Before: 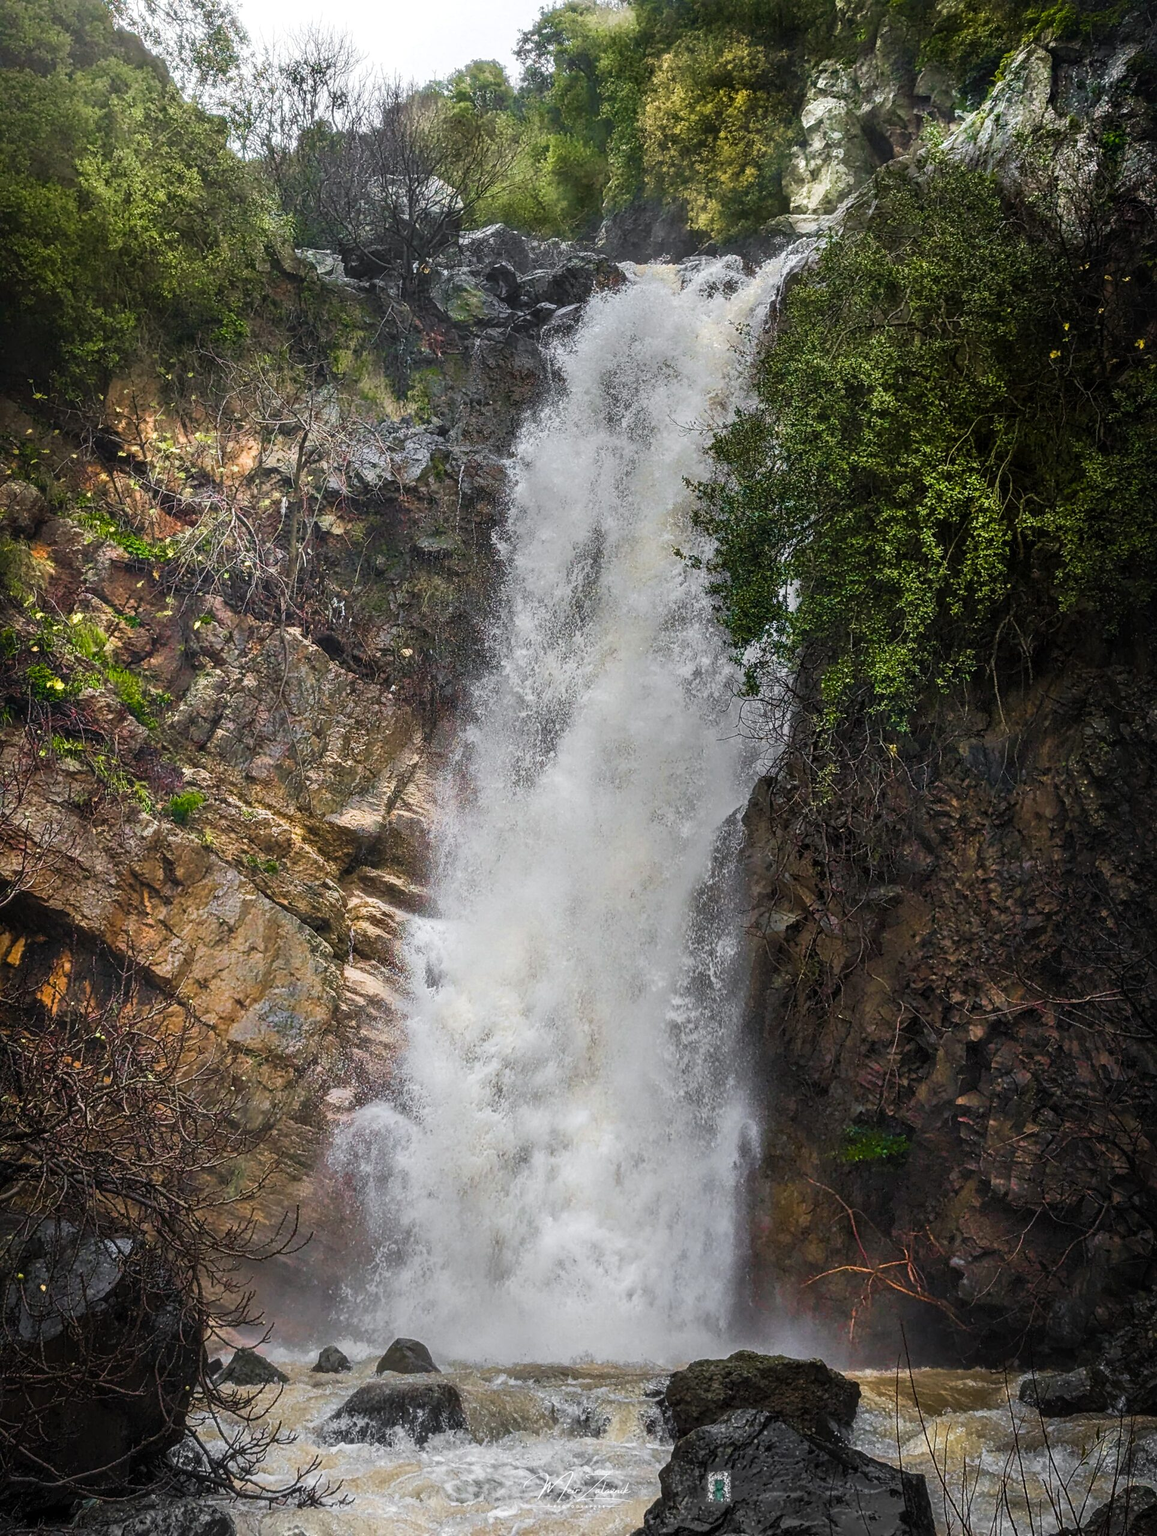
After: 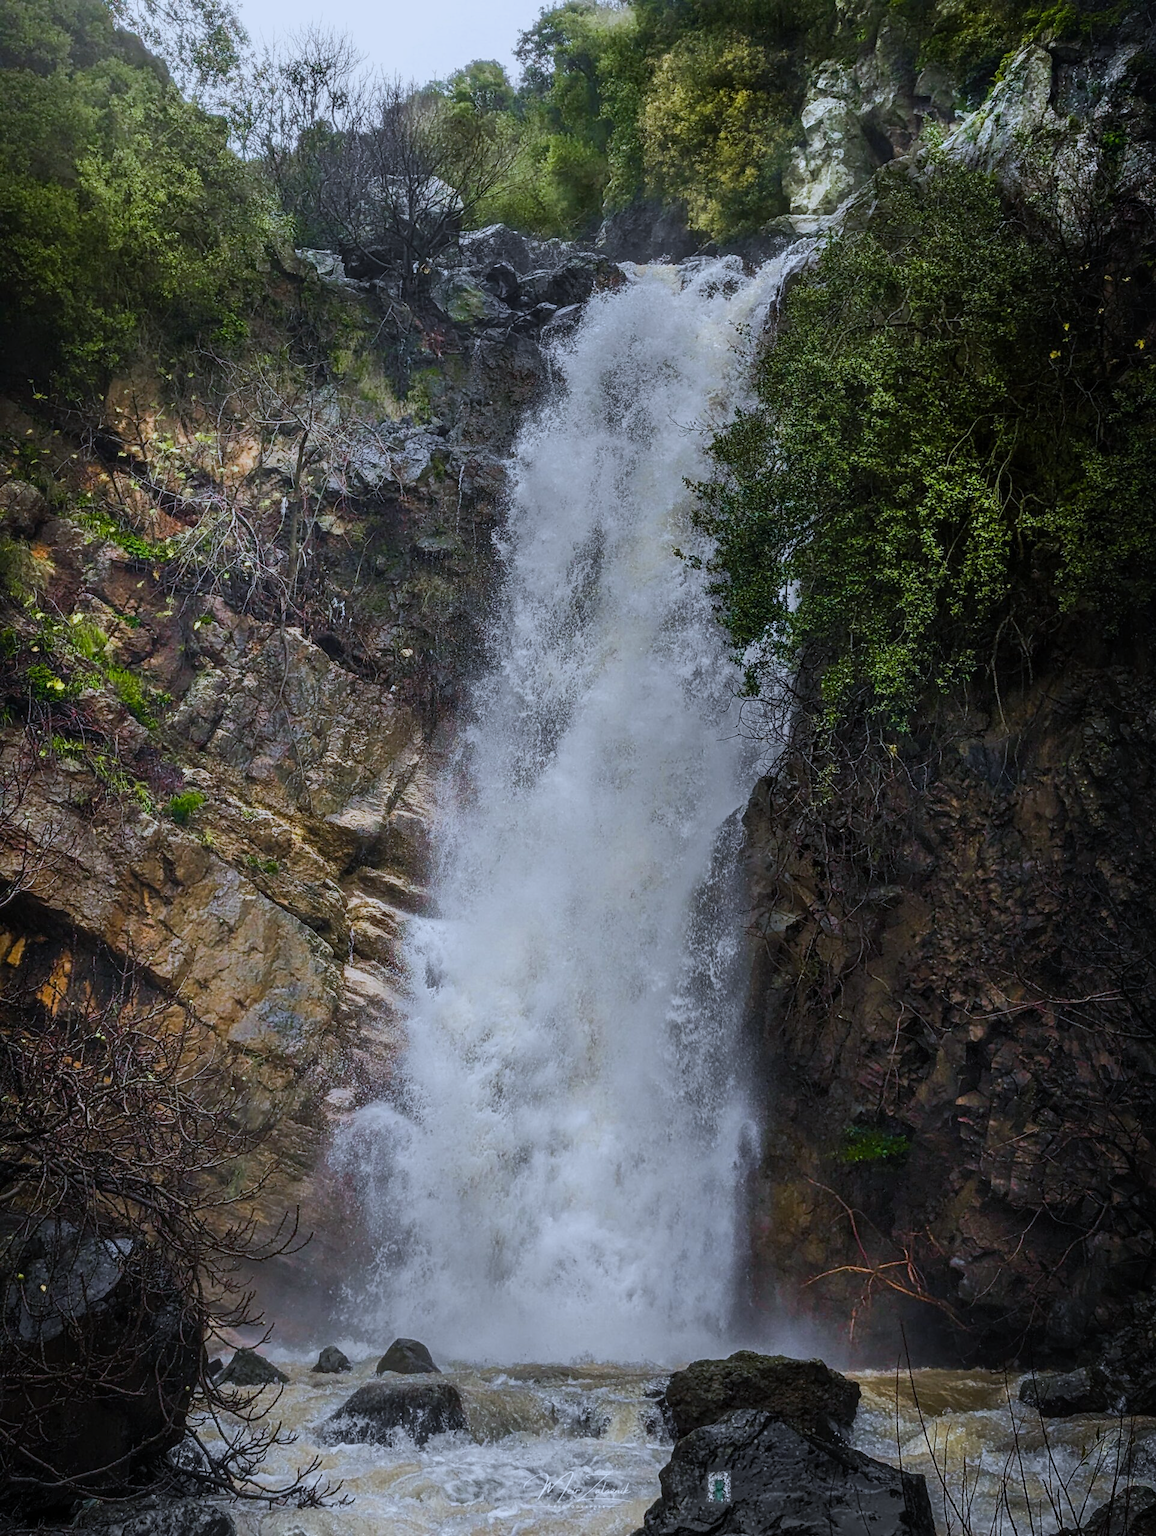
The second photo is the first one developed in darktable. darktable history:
levels: levels [0, 0.48, 0.961]
exposure: exposure -0.582 EV, compensate highlight preservation false
white balance: red 0.931, blue 1.11
